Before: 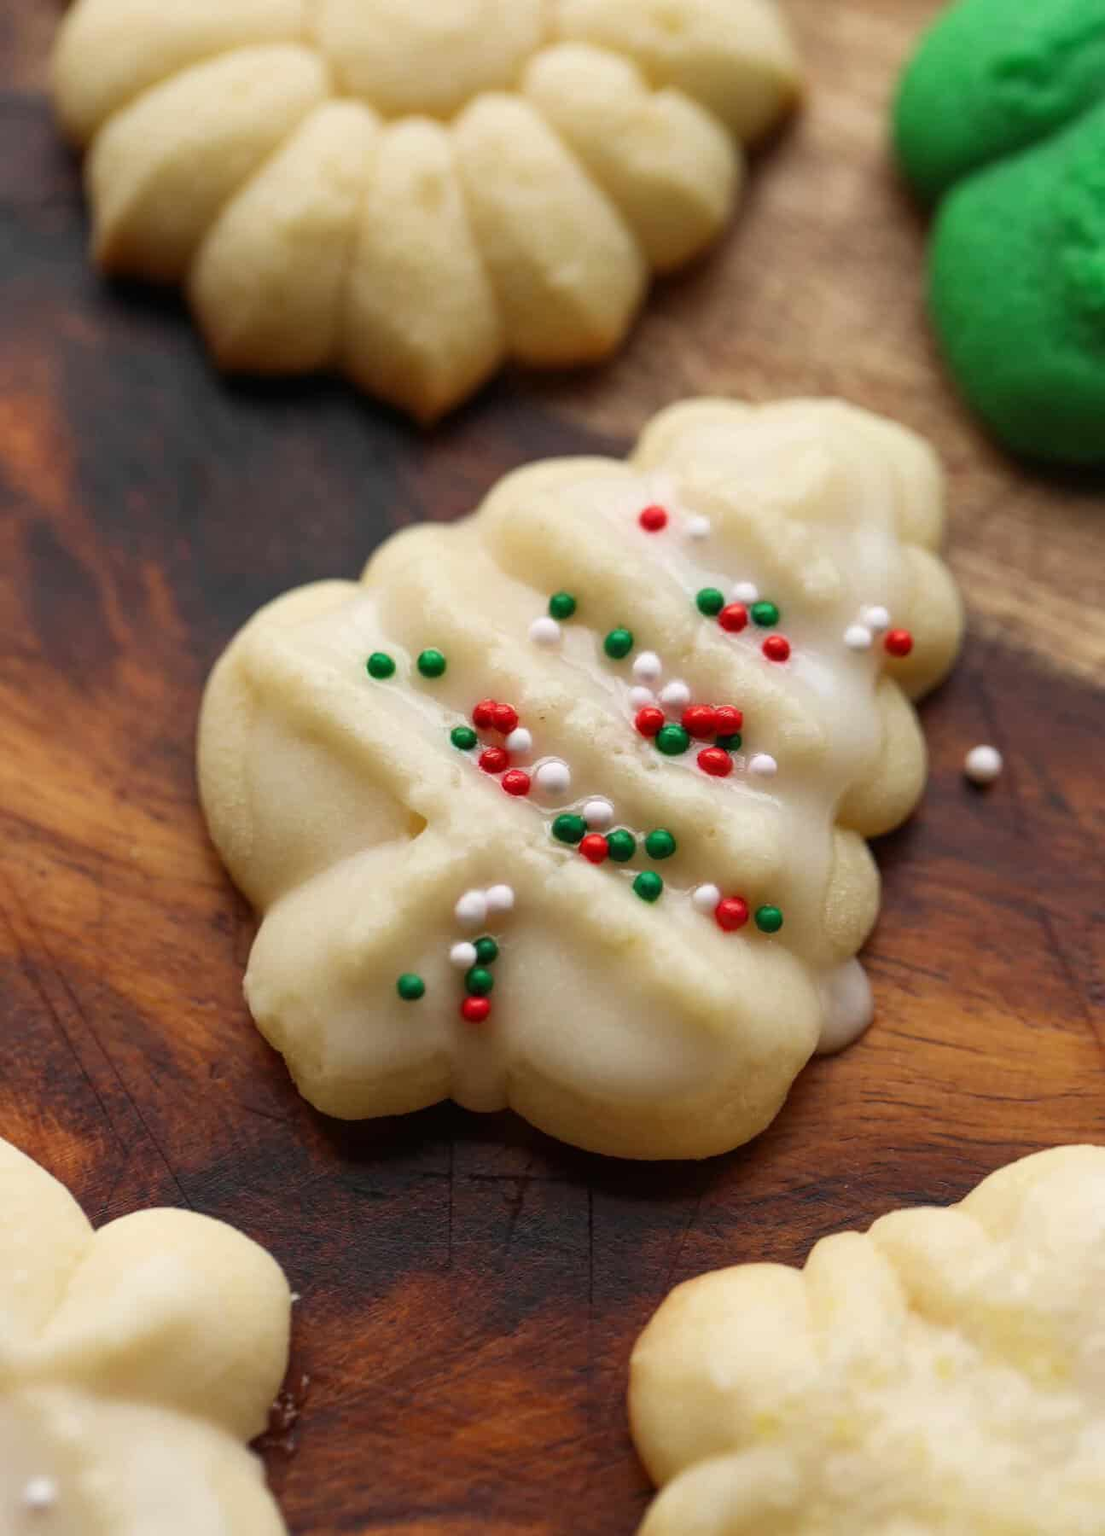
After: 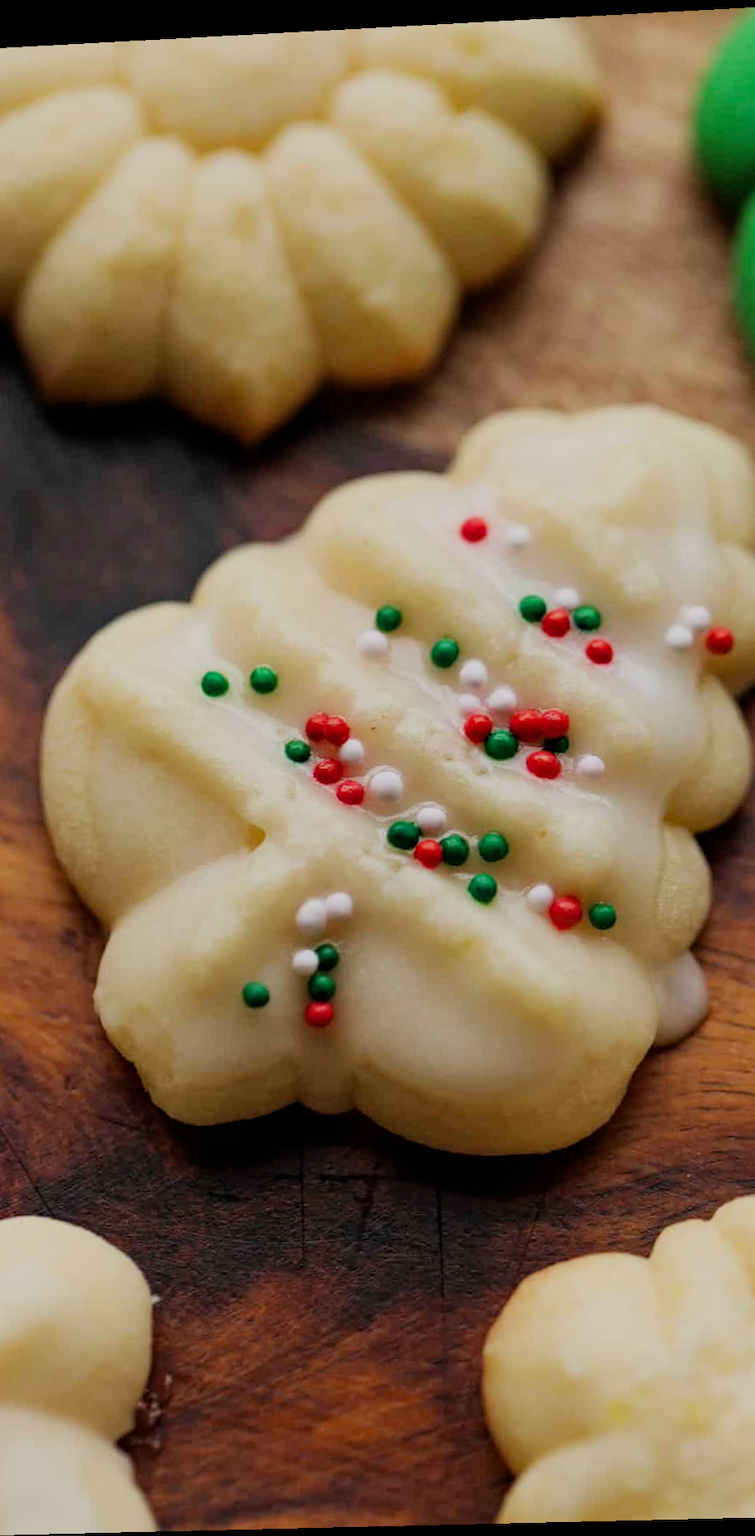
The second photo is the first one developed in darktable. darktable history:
rotate and perspective: rotation -2.22°, lens shift (horizontal) -0.022, automatic cropping off
filmic rgb: black relative exposure -7.65 EV, white relative exposure 4.56 EV, hardness 3.61
haze removal: compatibility mode true, adaptive false
crop and rotate: left 15.546%, right 17.787%
